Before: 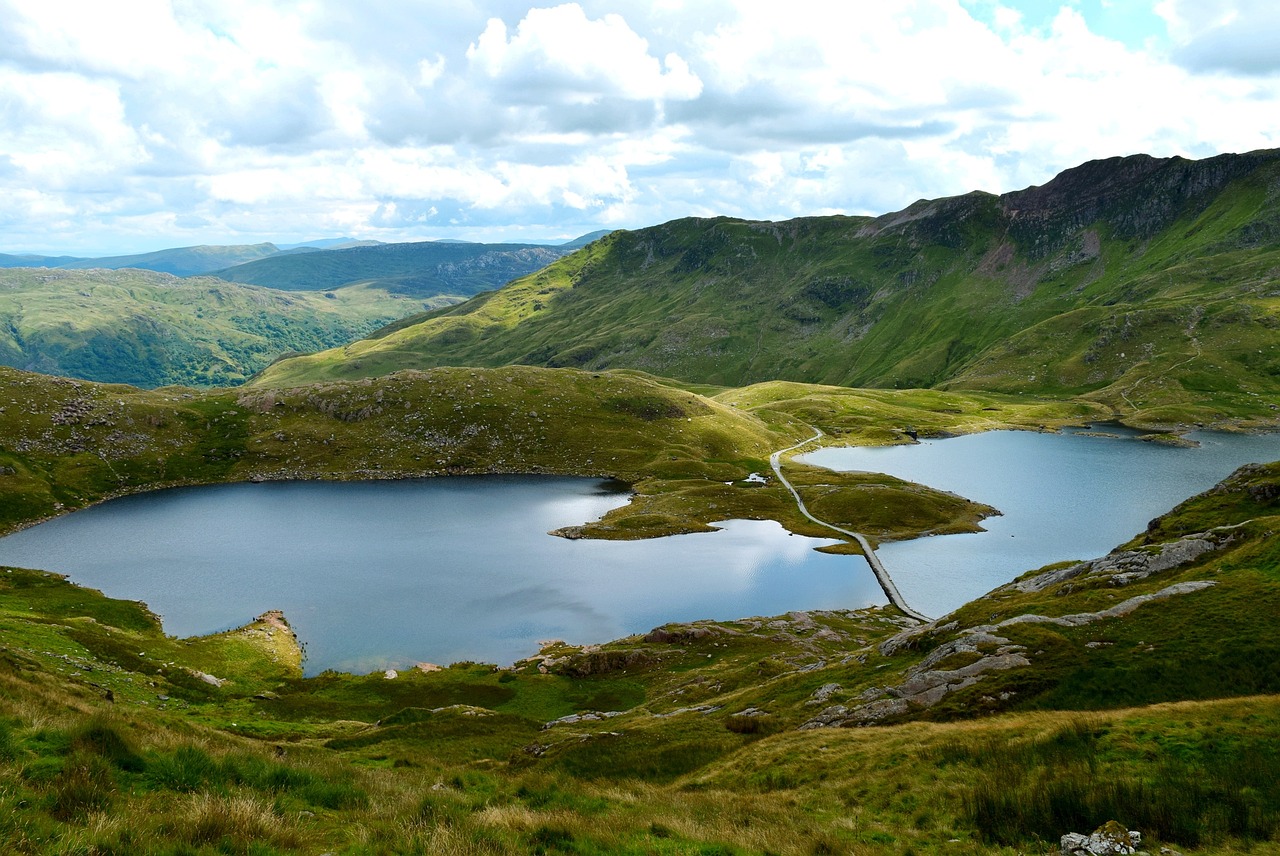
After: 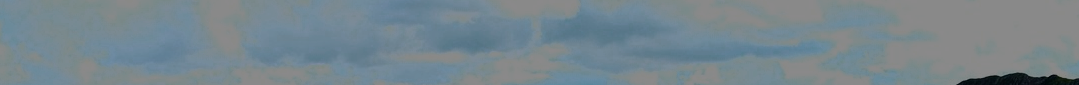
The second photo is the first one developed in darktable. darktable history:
crop and rotate: left 9.644%, top 9.491%, right 6.021%, bottom 80.509%
tone equalizer: -8 EV -2 EV, -7 EV -2 EV, -6 EV -2 EV, -5 EV -2 EV, -4 EV -2 EV, -3 EV -2 EV, -2 EV -2 EV, -1 EV -1.63 EV, +0 EV -2 EV
color zones: curves: ch0 [(0.473, 0.374) (0.742, 0.784)]; ch1 [(0.354, 0.737) (0.742, 0.705)]; ch2 [(0.318, 0.421) (0.758, 0.532)]
rotate and perspective: crop left 0, crop top 0
